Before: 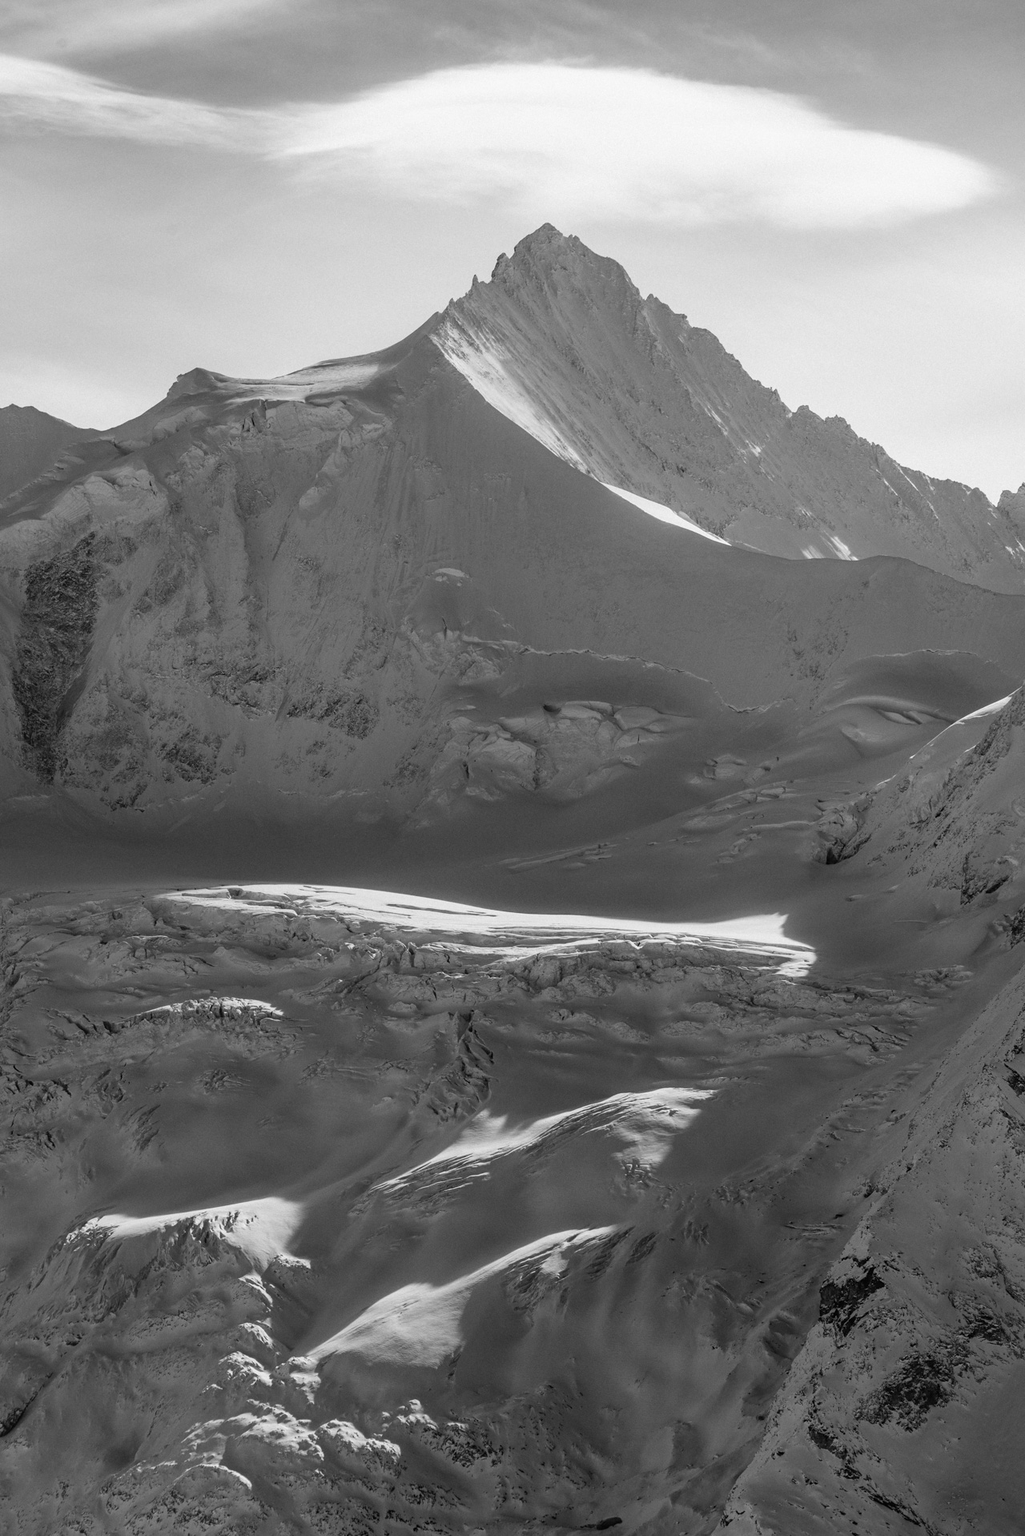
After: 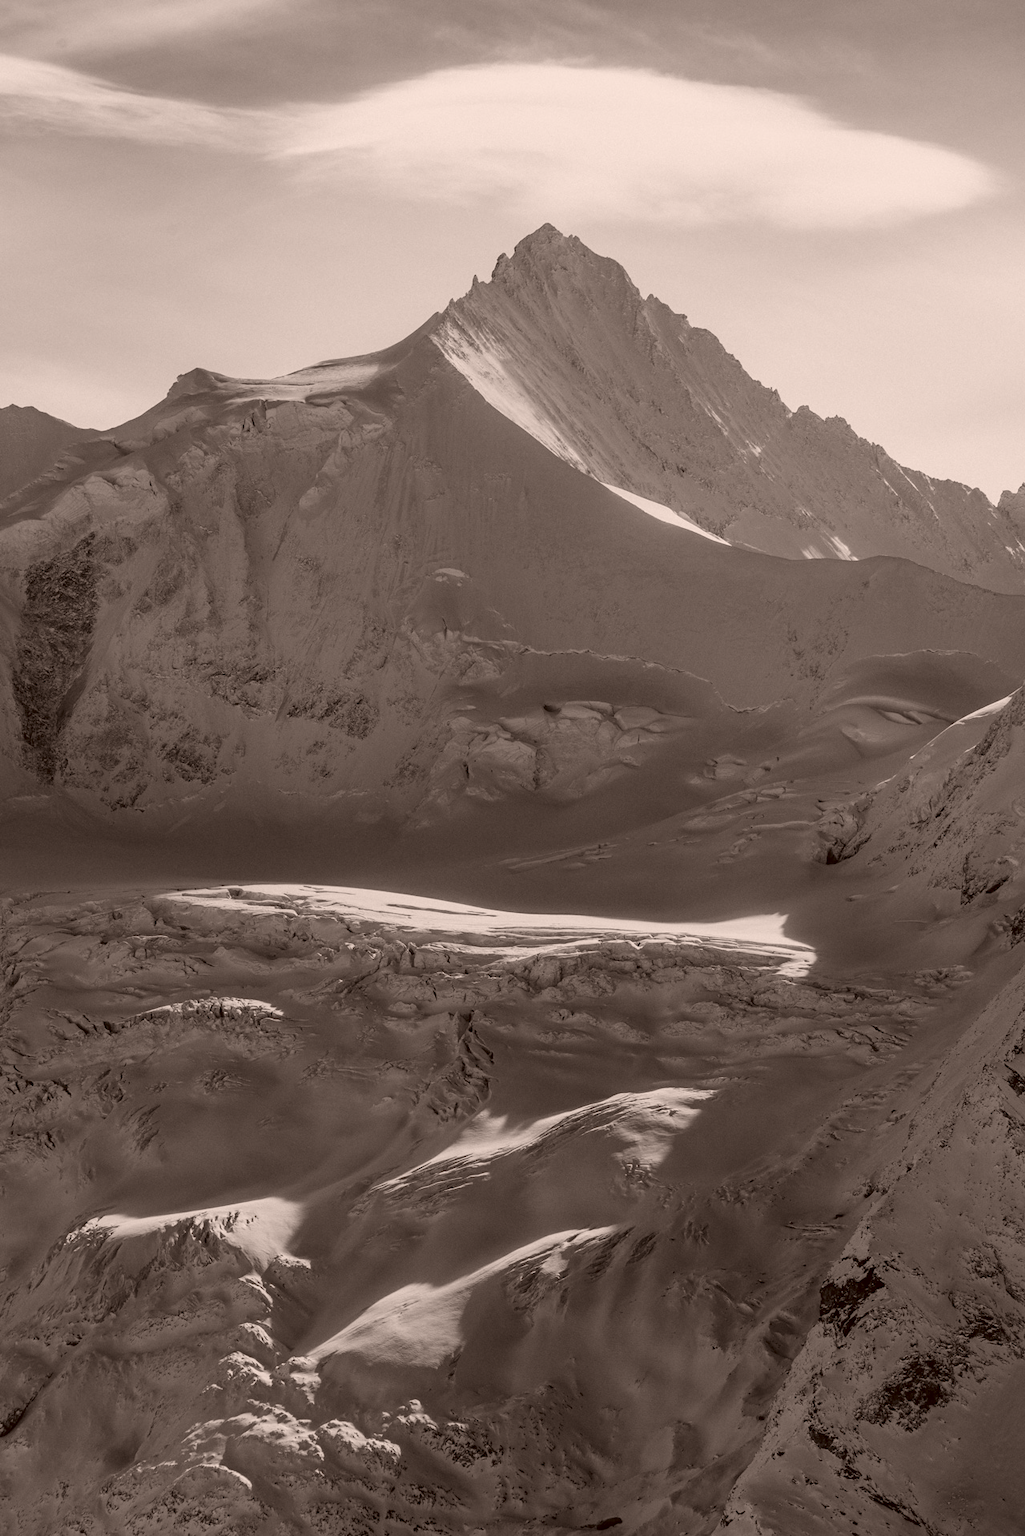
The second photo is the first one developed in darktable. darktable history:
color correction: highlights a* 6.27, highlights b* 8.19, shadows a* 5.94, shadows b* 7.23, saturation 0.9
color zones: curves: ch0 [(0, 0.299) (0.25, 0.383) (0.456, 0.352) (0.736, 0.571)]; ch1 [(0, 0.63) (0.151, 0.568) (0.254, 0.416) (0.47, 0.558) (0.732, 0.37) (0.909, 0.492)]; ch2 [(0.004, 0.604) (0.158, 0.443) (0.257, 0.403) (0.761, 0.468)]
